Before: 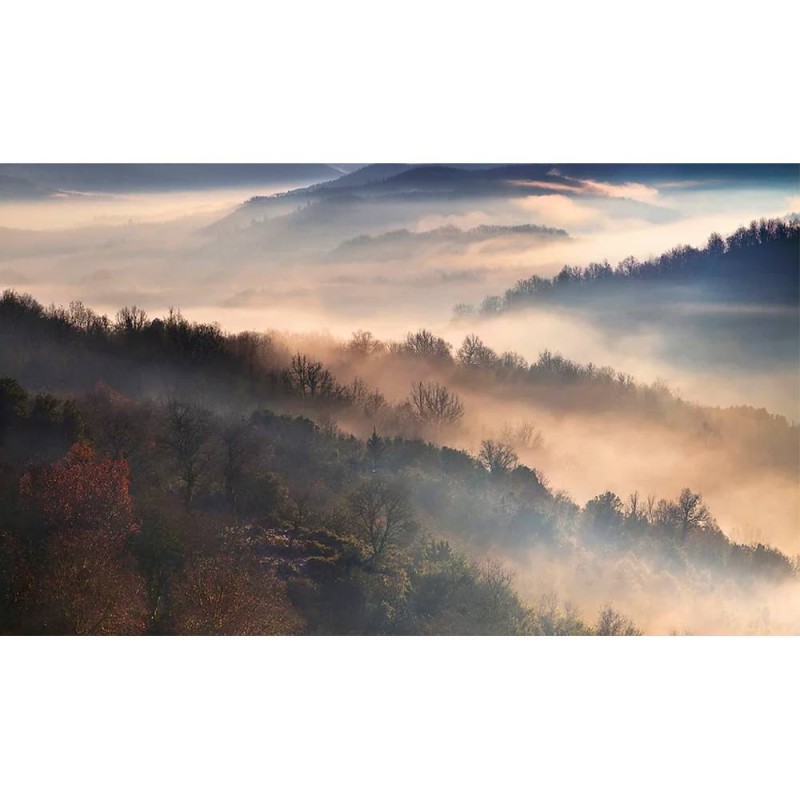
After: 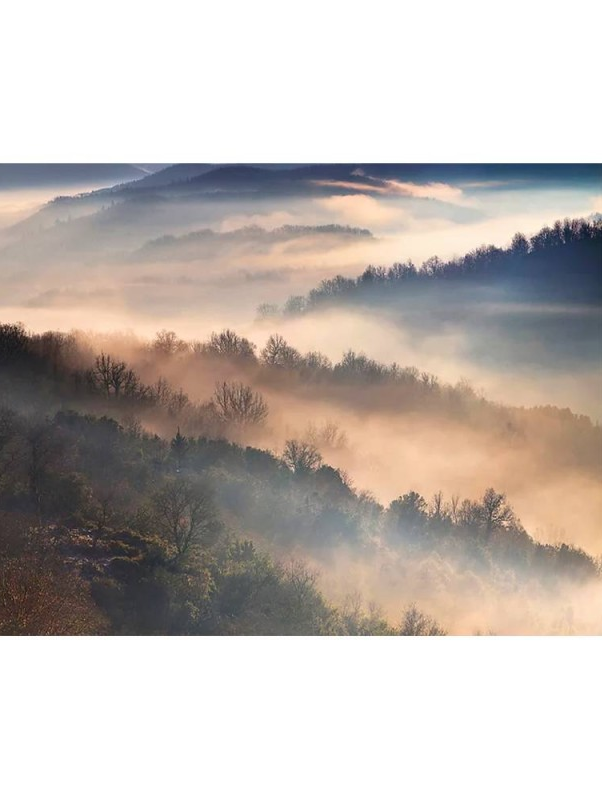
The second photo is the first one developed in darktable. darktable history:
crop and rotate: left 24.735%
